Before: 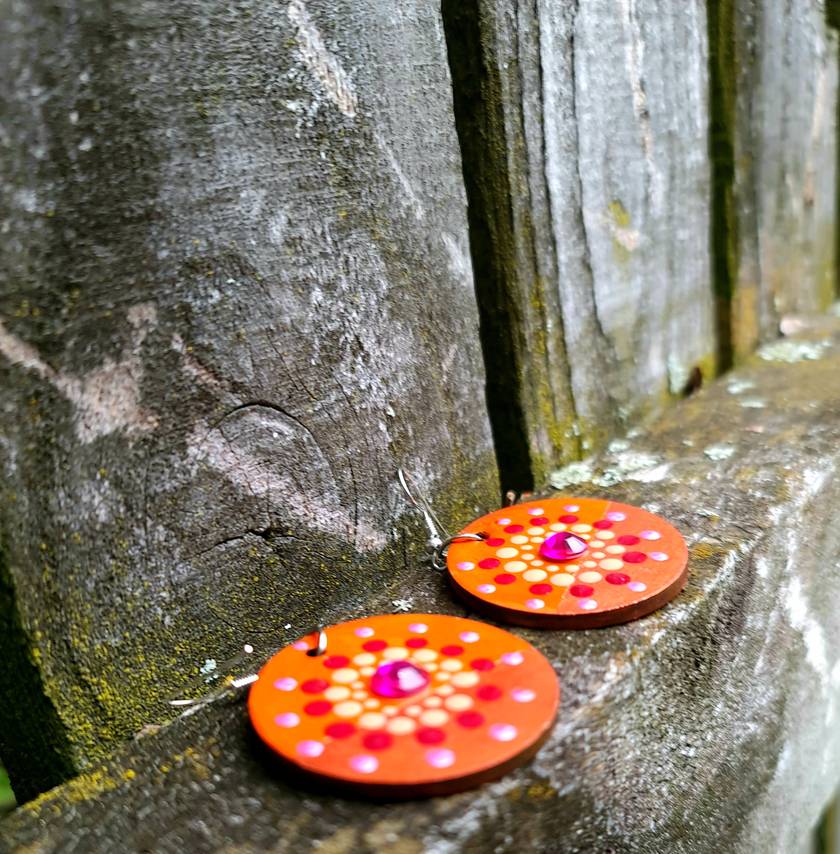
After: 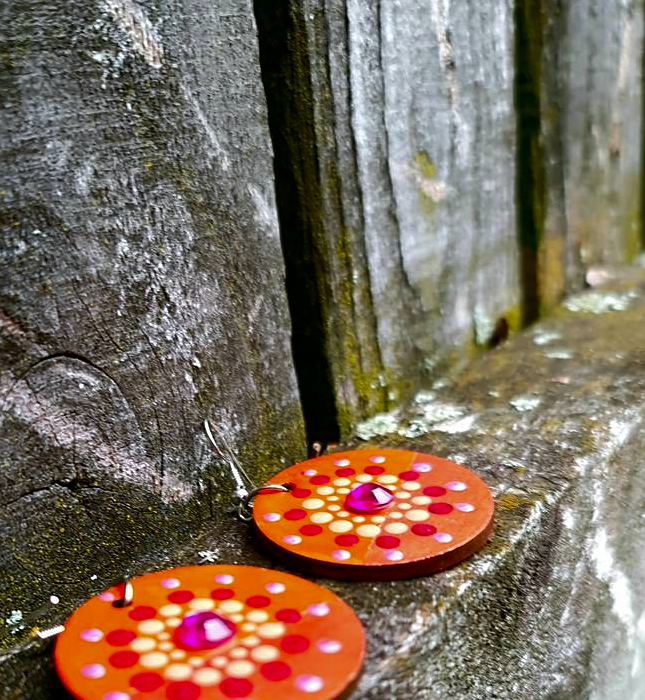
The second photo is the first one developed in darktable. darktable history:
contrast brightness saturation: brightness -0.2, saturation 0.08
crop: left 23.095%, top 5.827%, bottom 11.854%
sharpen: amount 0.2
